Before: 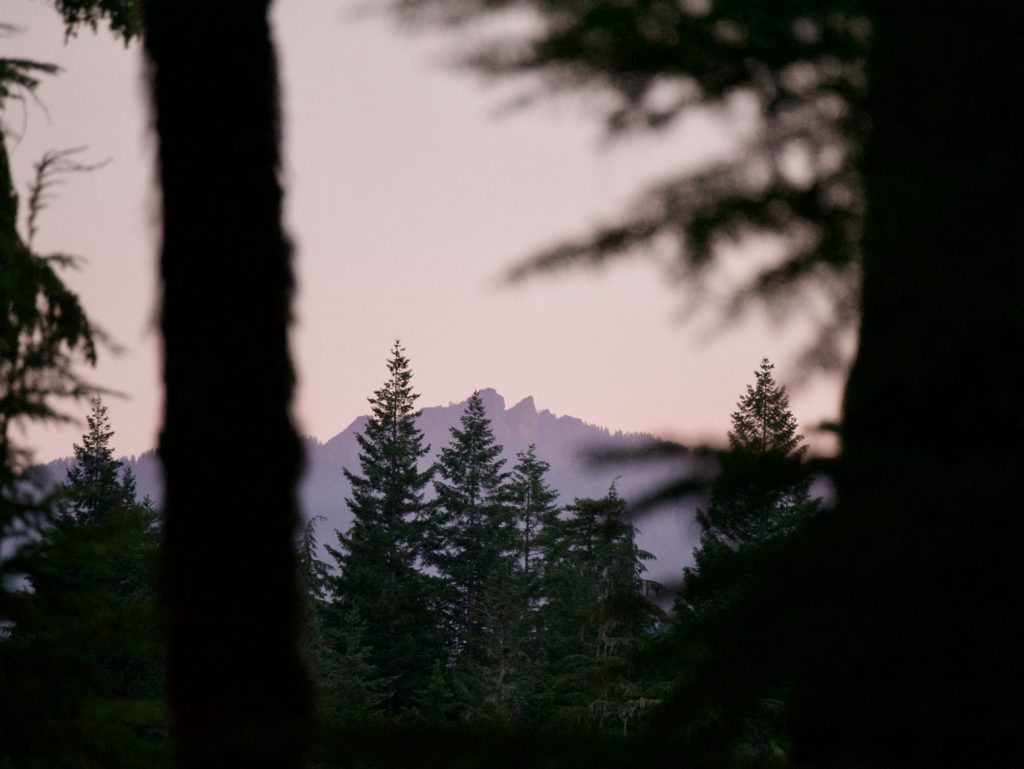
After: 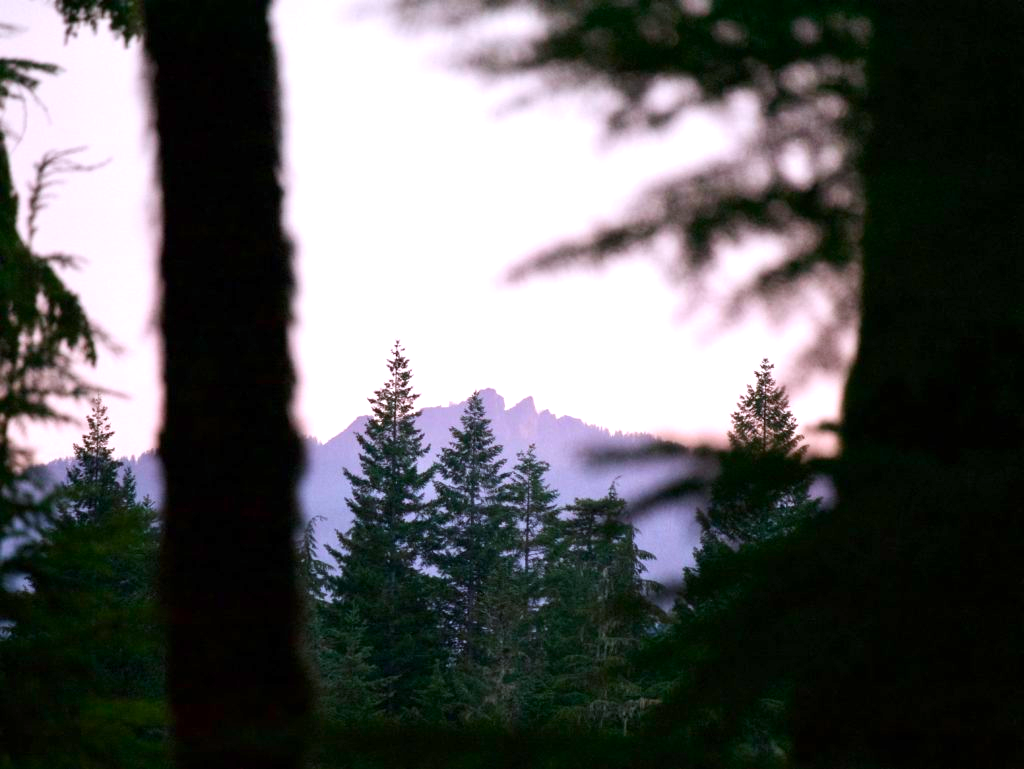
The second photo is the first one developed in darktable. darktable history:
contrast brightness saturation: contrast 0.04, saturation 0.16
exposure: exposure 0.921 EV, compensate highlight preservation false
white balance: red 0.954, blue 1.079
